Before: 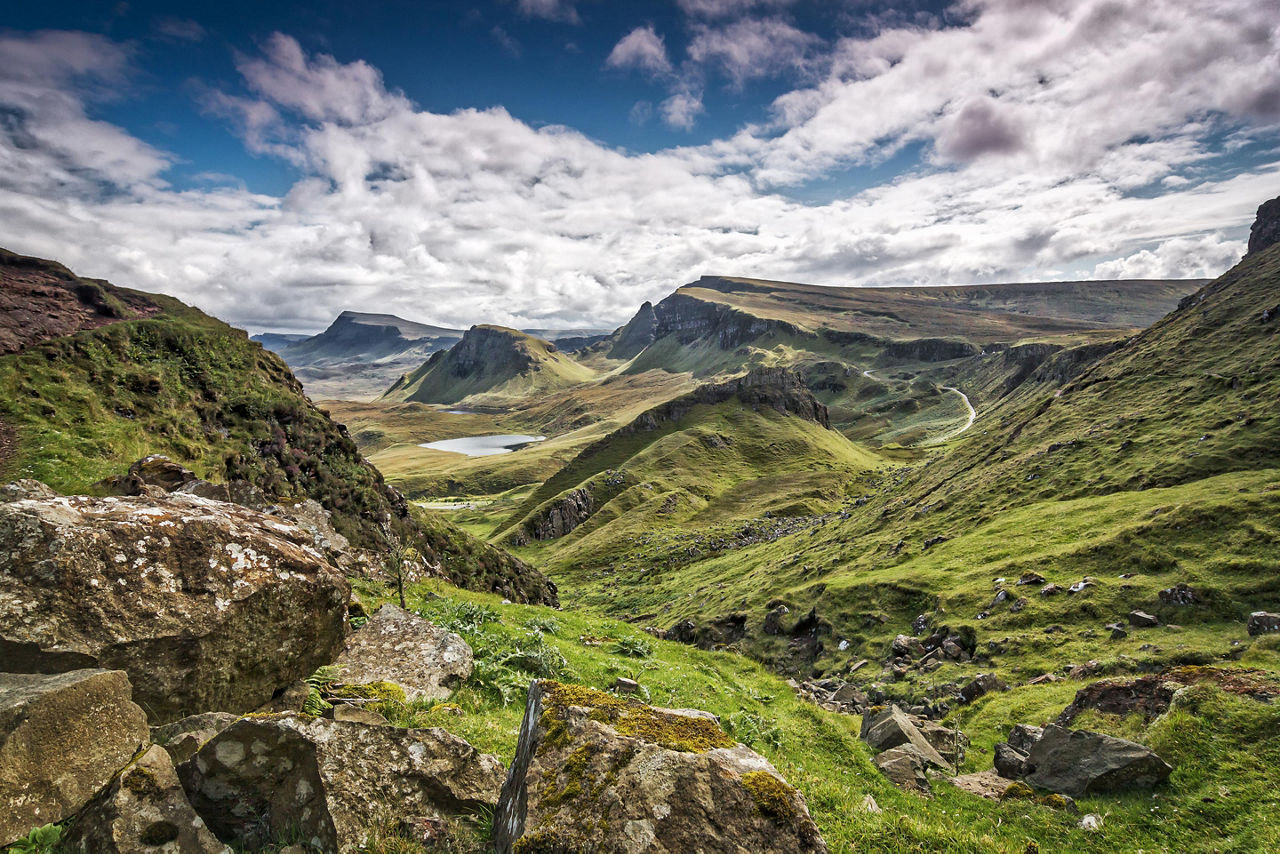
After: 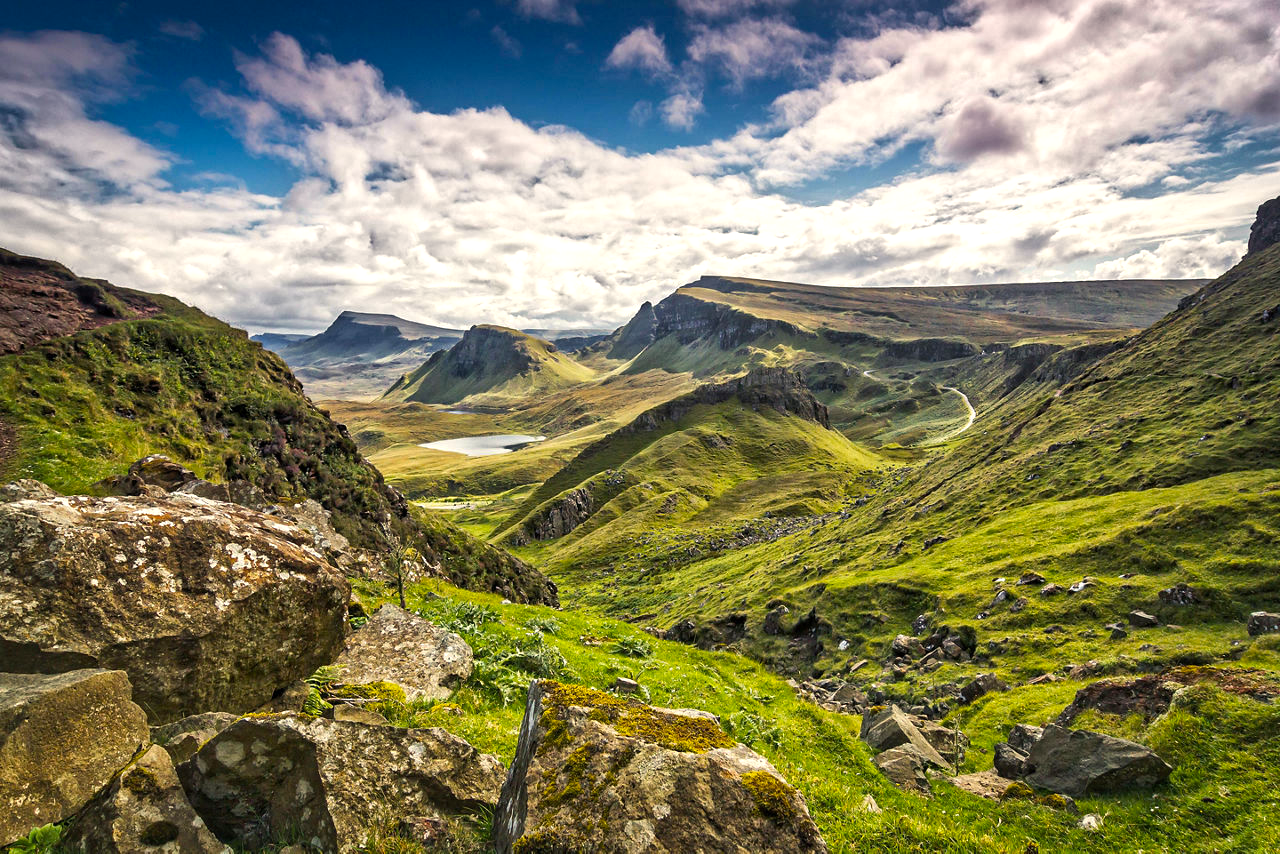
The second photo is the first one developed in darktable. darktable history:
color balance rgb: highlights gain › chroma 3.001%, highlights gain › hue 78.88°, perceptual saturation grading › global saturation 17.788%, perceptual brilliance grading › highlights 8.393%, perceptual brilliance grading › mid-tones 3.831%, perceptual brilliance grading › shadows 1.465%, global vibrance 14.937%
